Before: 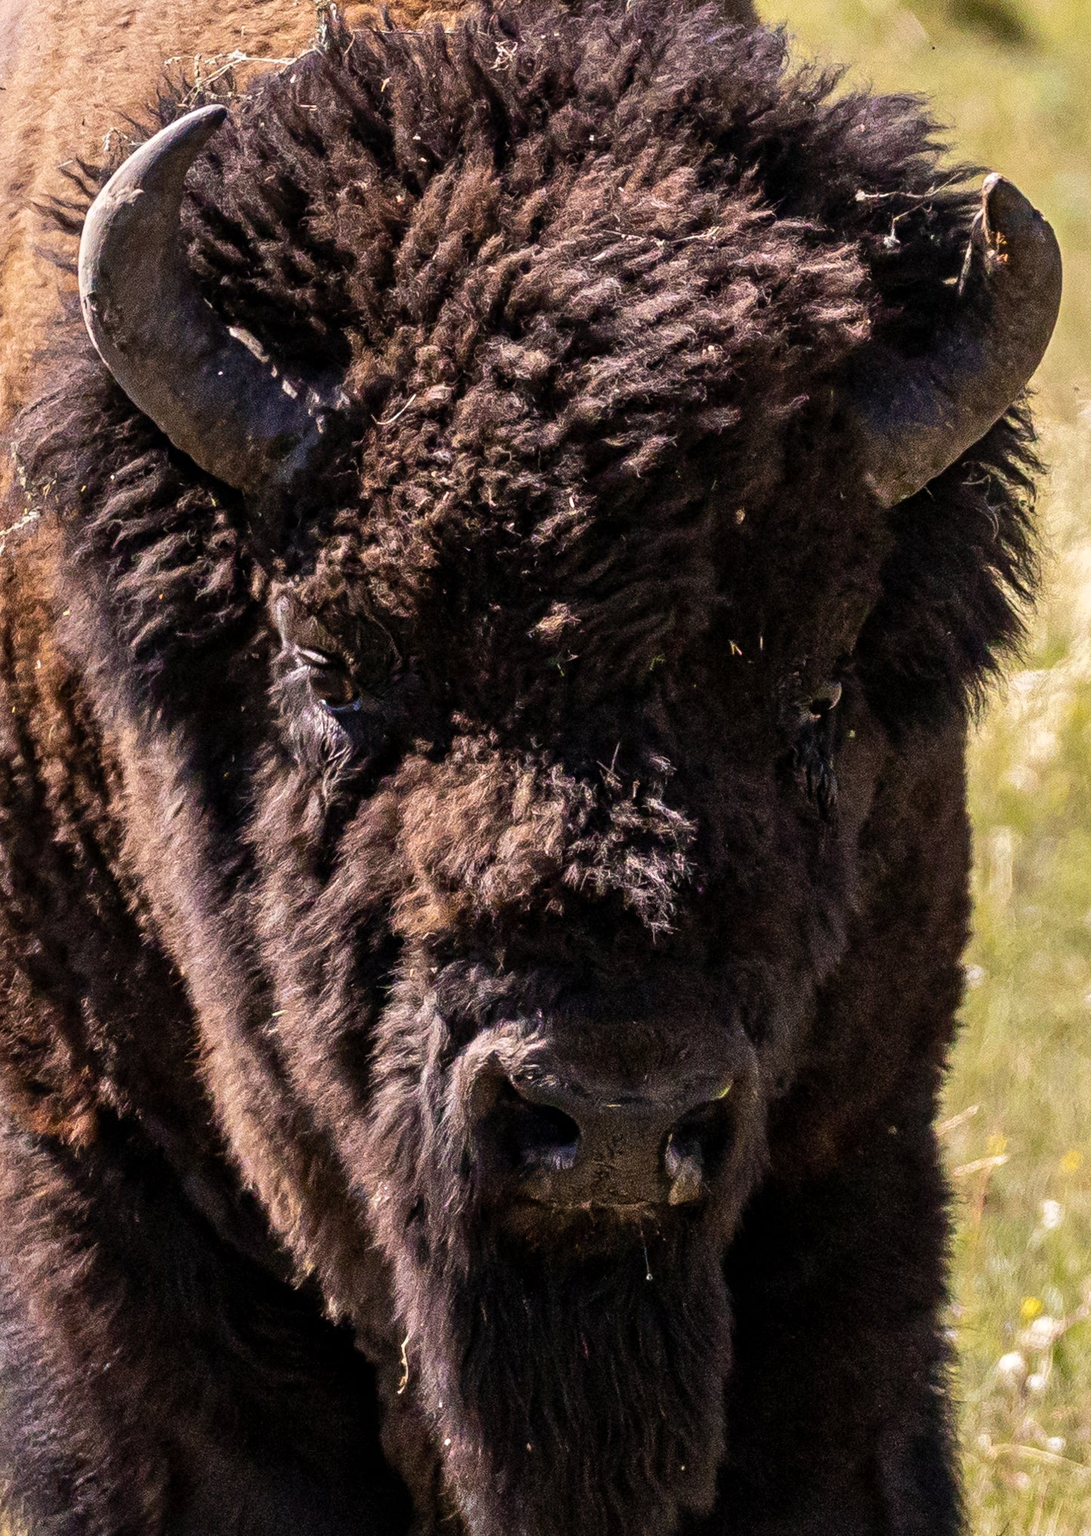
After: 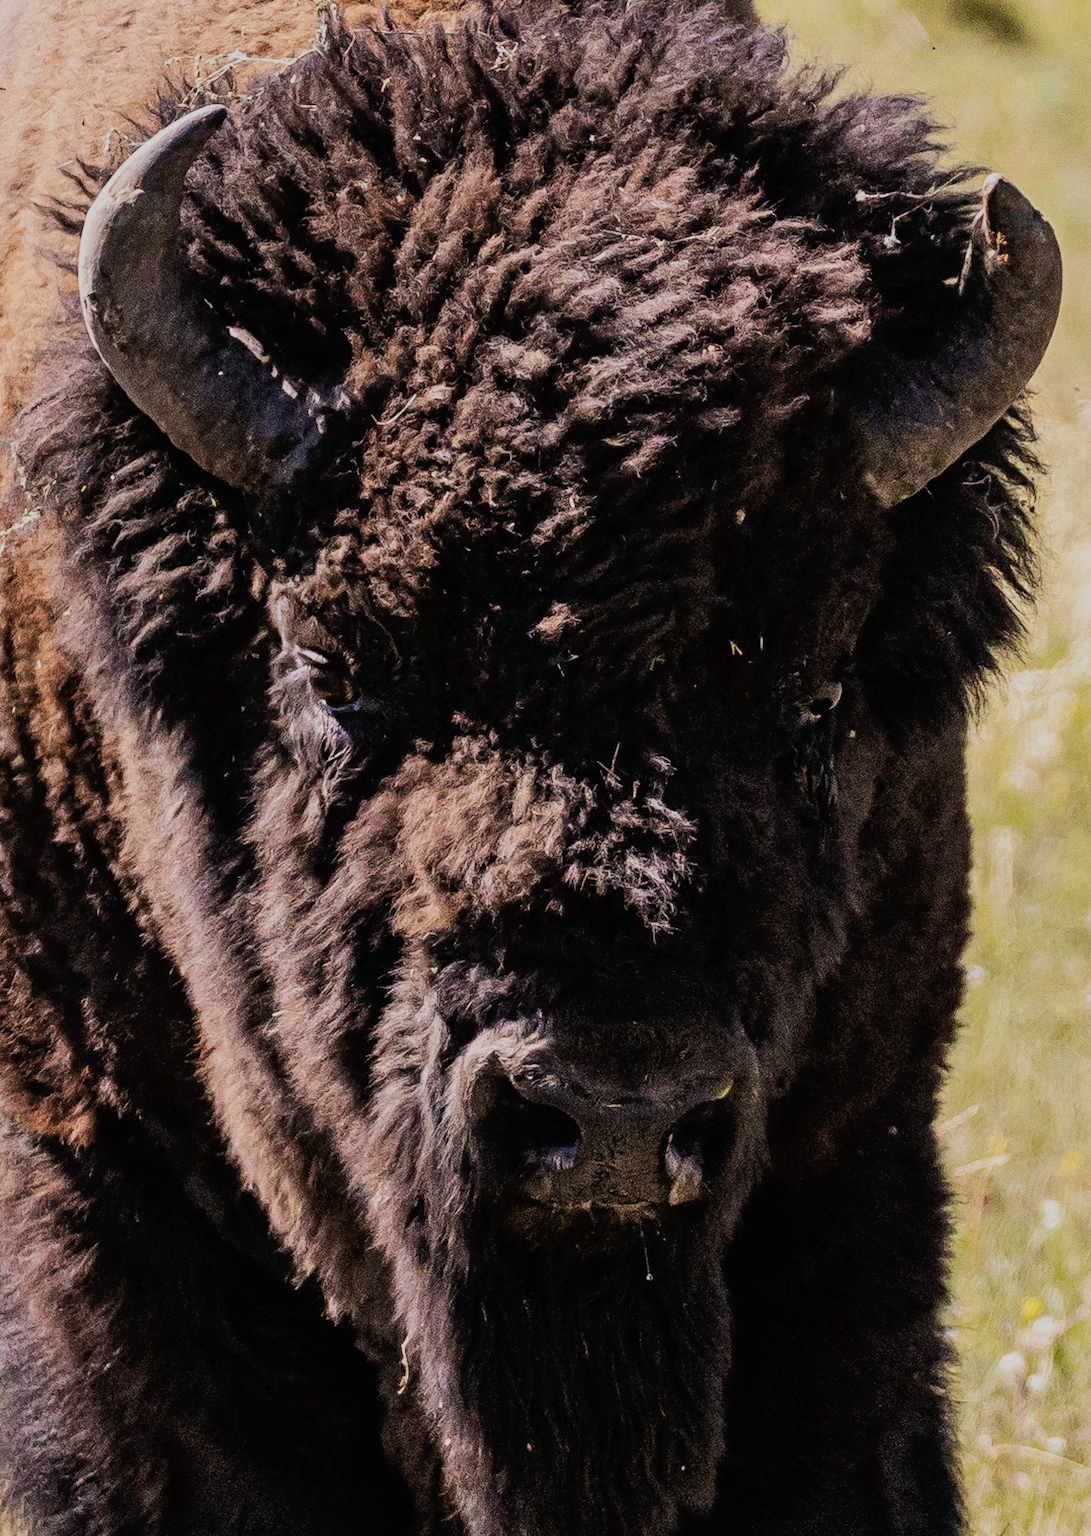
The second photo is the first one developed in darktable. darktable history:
tone equalizer: on, module defaults
tone curve: curves: ch0 [(0, 0) (0.003, 0.018) (0.011, 0.024) (0.025, 0.038) (0.044, 0.067) (0.069, 0.098) (0.1, 0.13) (0.136, 0.165) (0.177, 0.205) (0.224, 0.249) (0.277, 0.304) (0.335, 0.365) (0.399, 0.432) (0.468, 0.505) (0.543, 0.579) (0.623, 0.652) (0.709, 0.725) (0.801, 0.802) (0.898, 0.876) (1, 1)], preserve colors none
filmic rgb: black relative exposure -7.65 EV, white relative exposure 4.56 EV, hardness 3.61
